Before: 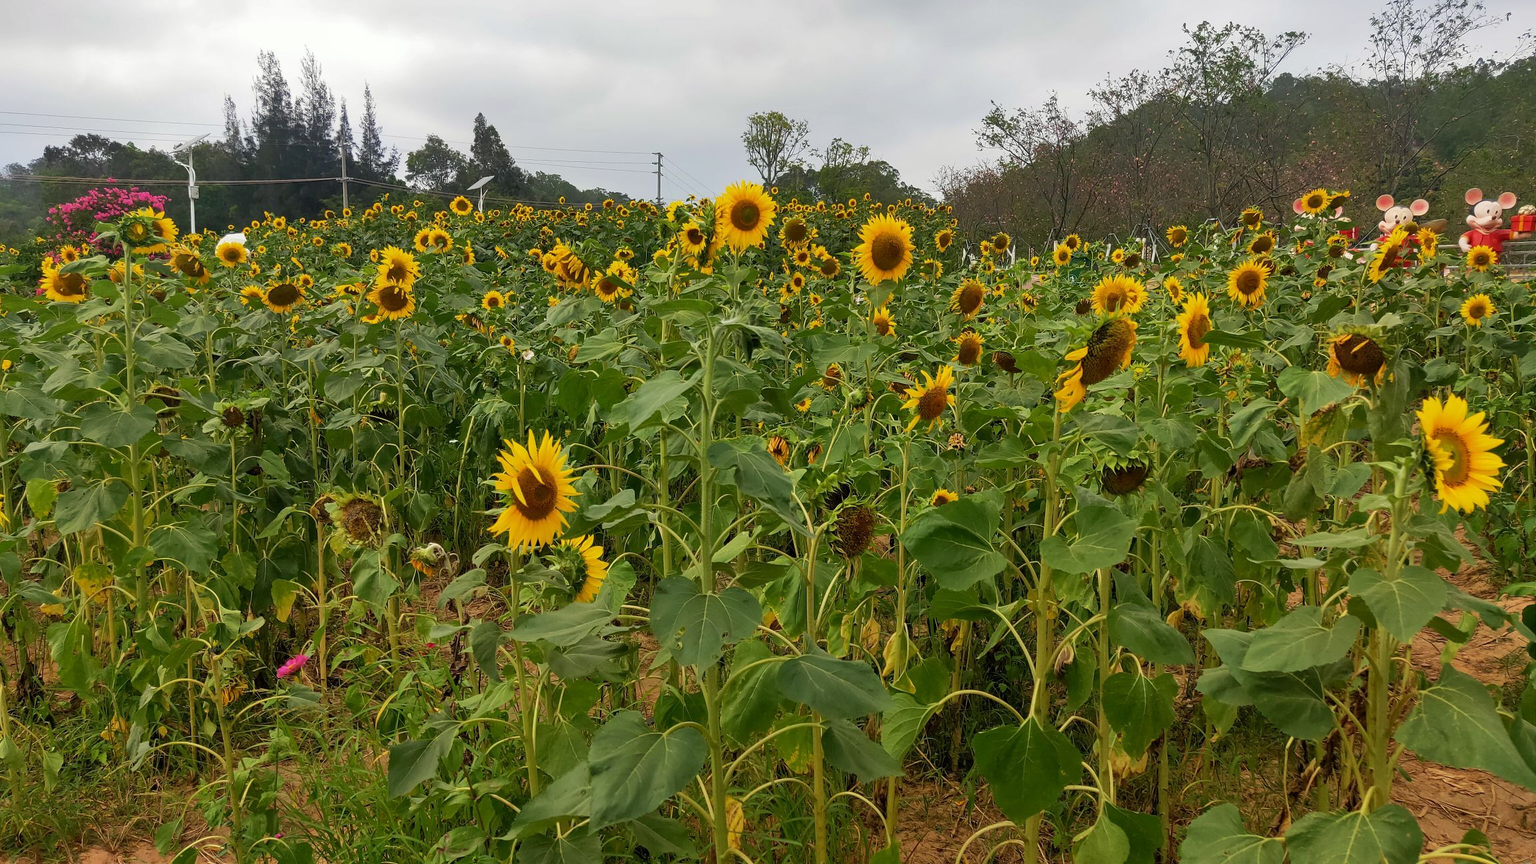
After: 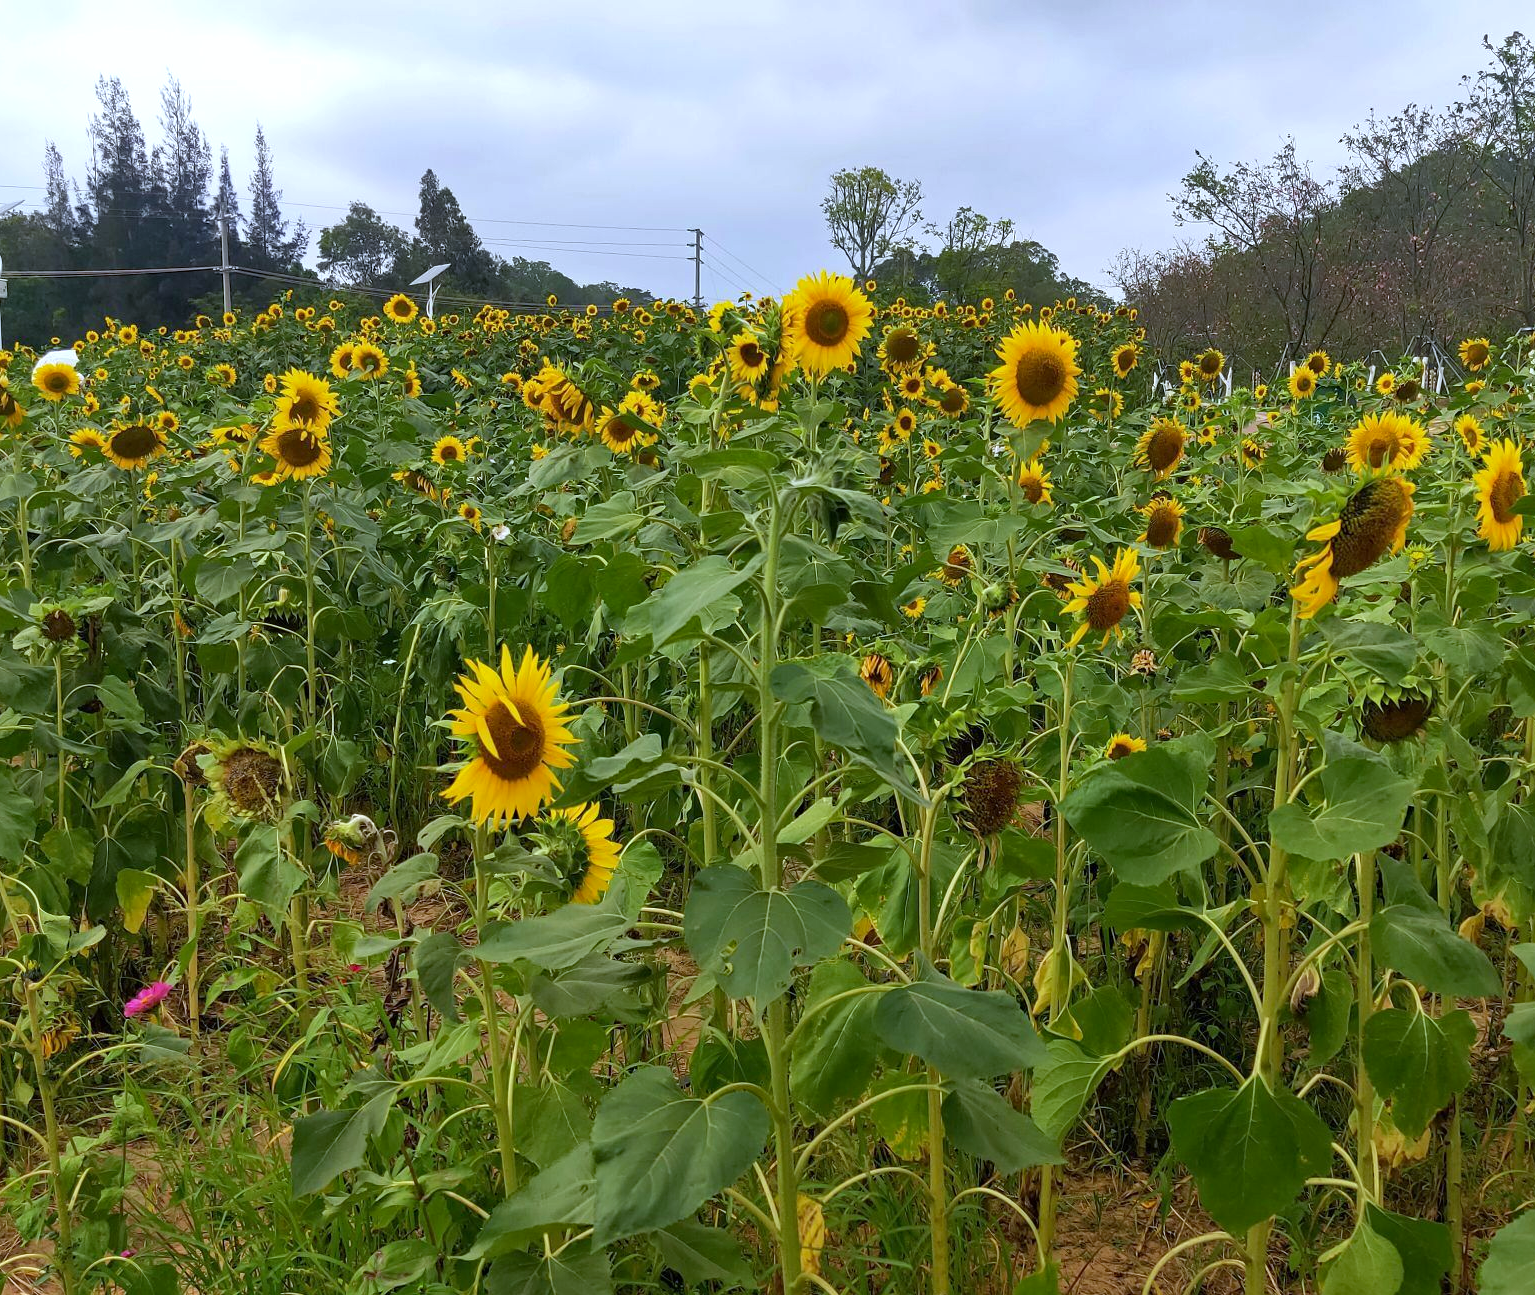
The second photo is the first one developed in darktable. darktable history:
crop and rotate: left 12.648%, right 20.685%
exposure: exposure 0.178 EV, compensate exposure bias true, compensate highlight preservation false
haze removal: compatibility mode true, adaptive false
white balance: red 0.948, green 1.02, blue 1.176
